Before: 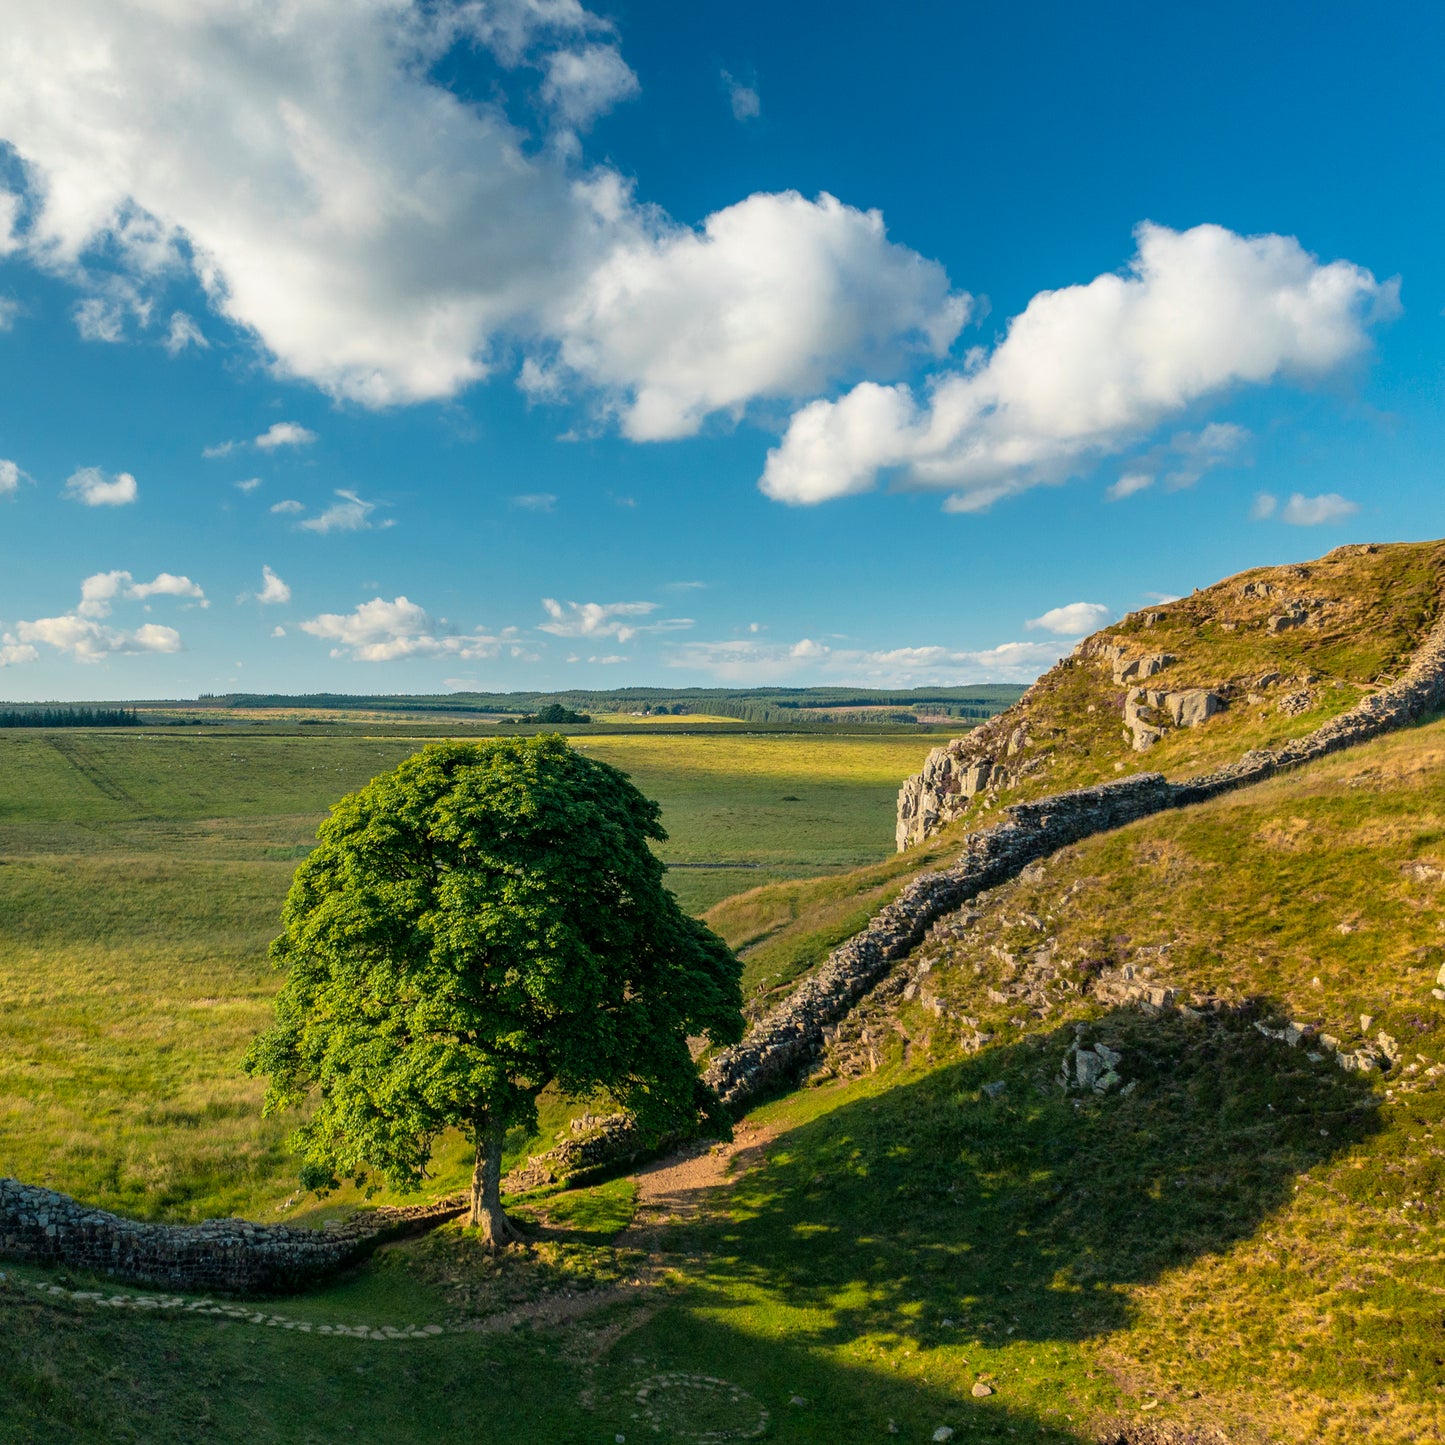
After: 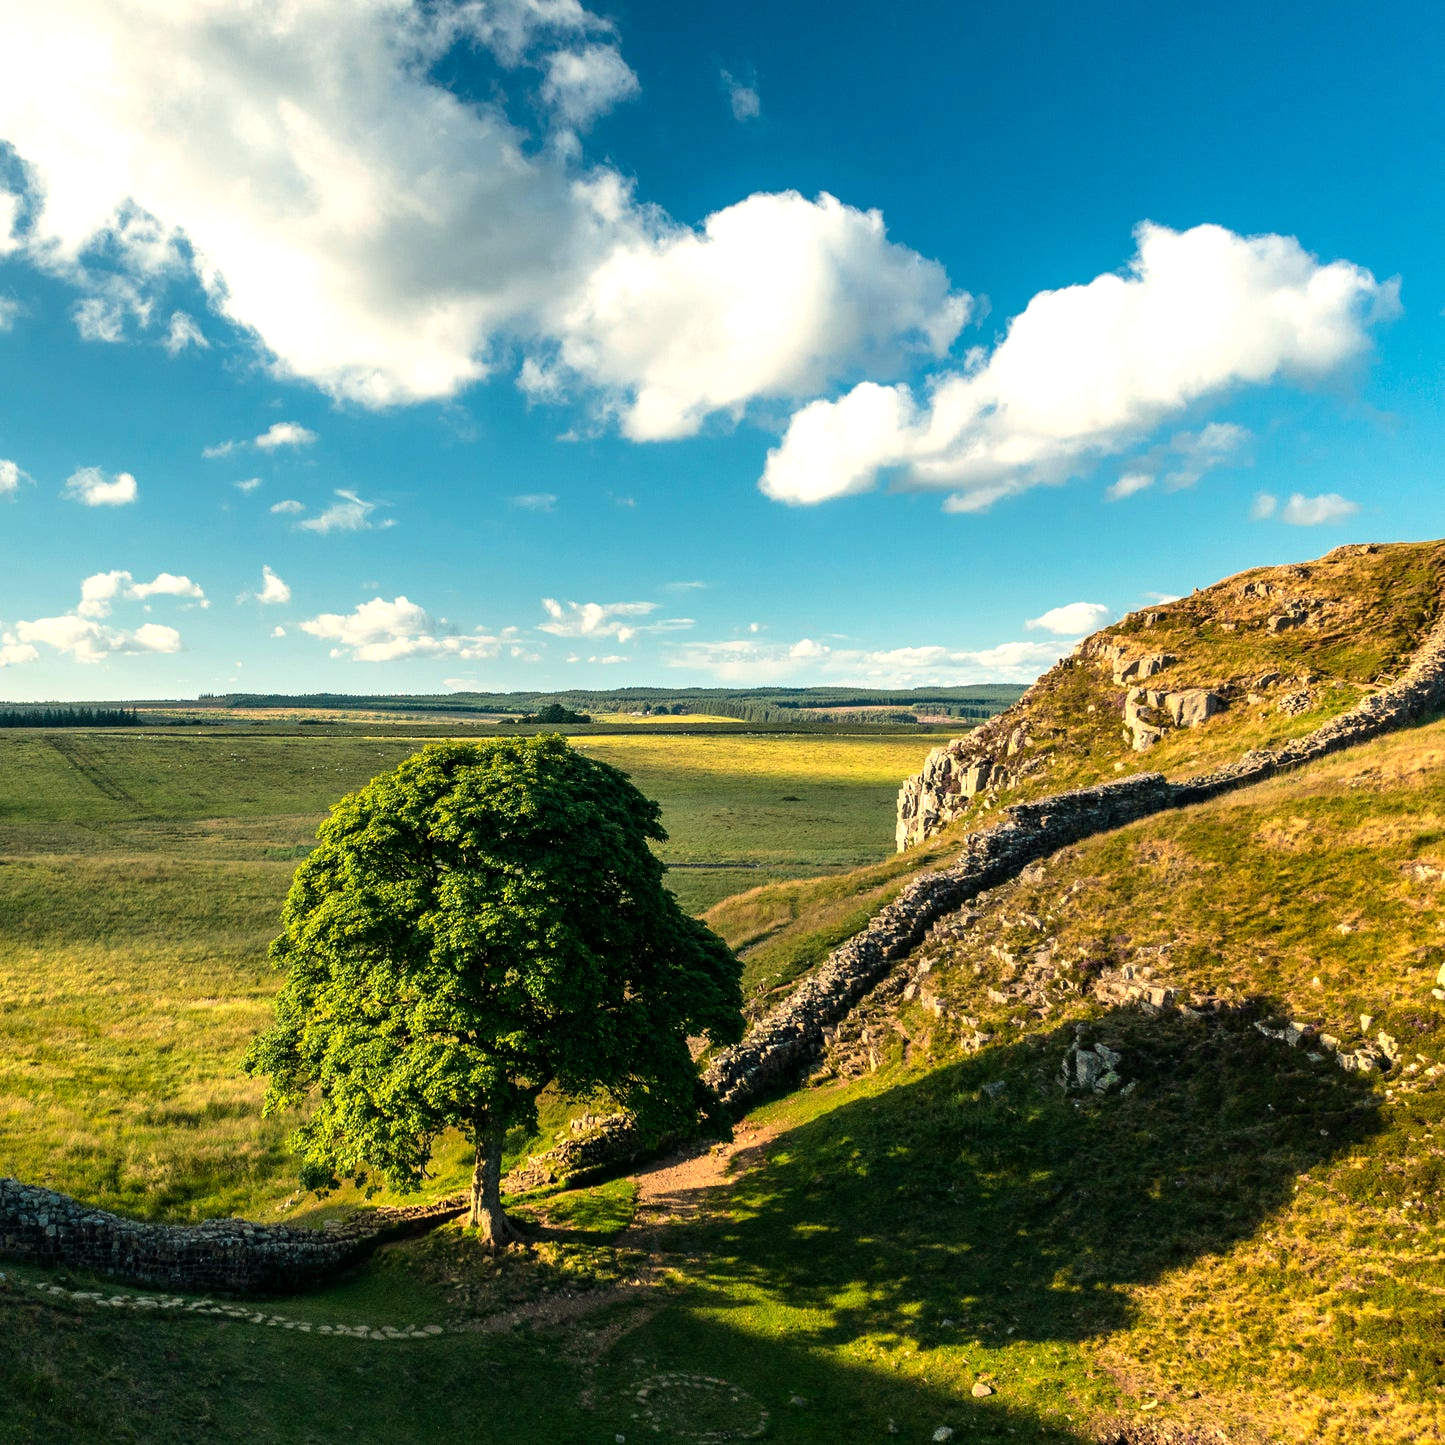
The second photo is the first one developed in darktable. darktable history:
white balance: red 1.045, blue 0.932
tone equalizer: -8 EV -0.75 EV, -7 EV -0.7 EV, -6 EV -0.6 EV, -5 EV -0.4 EV, -3 EV 0.4 EV, -2 EV 0.6 EV, -1 EV 0.7 EV, +0 EV 0.75 EV, edges refinement/feathering 500, mask exposure compensation -1.57 EV, preserve details no
